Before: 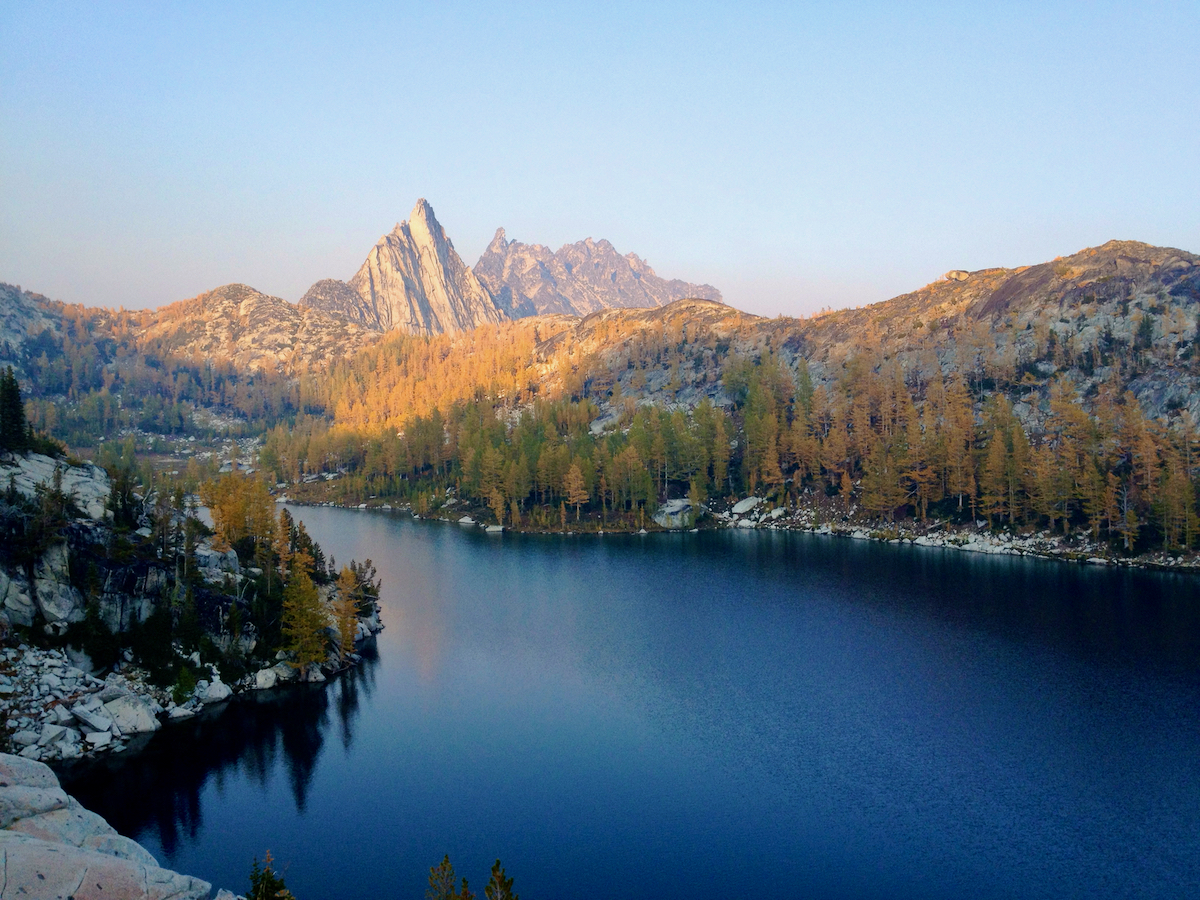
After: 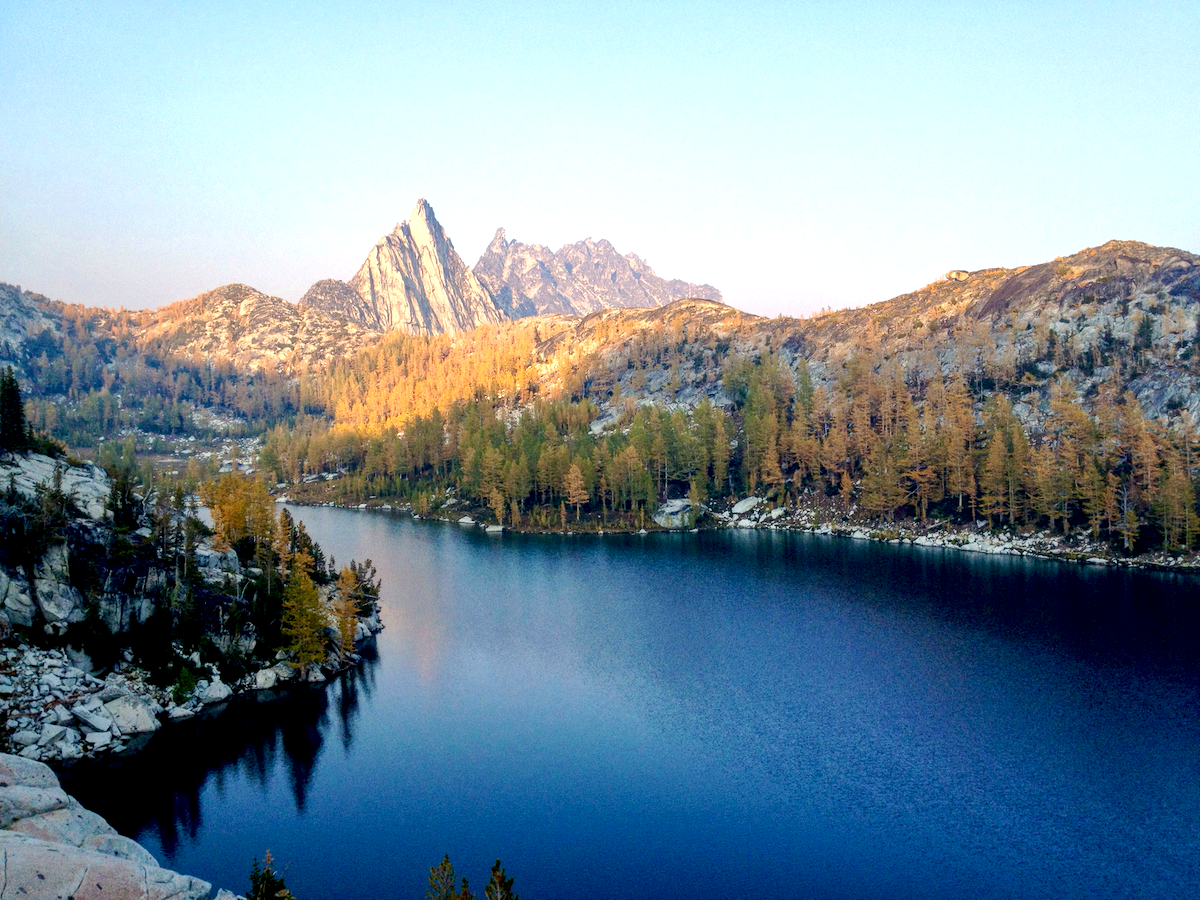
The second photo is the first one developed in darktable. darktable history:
exposure: black level correction 0, exposure 0.5 EV, compensate exposure bias true, compensate highlight preservation false
local contrast: highlights 35%, detail 135%
